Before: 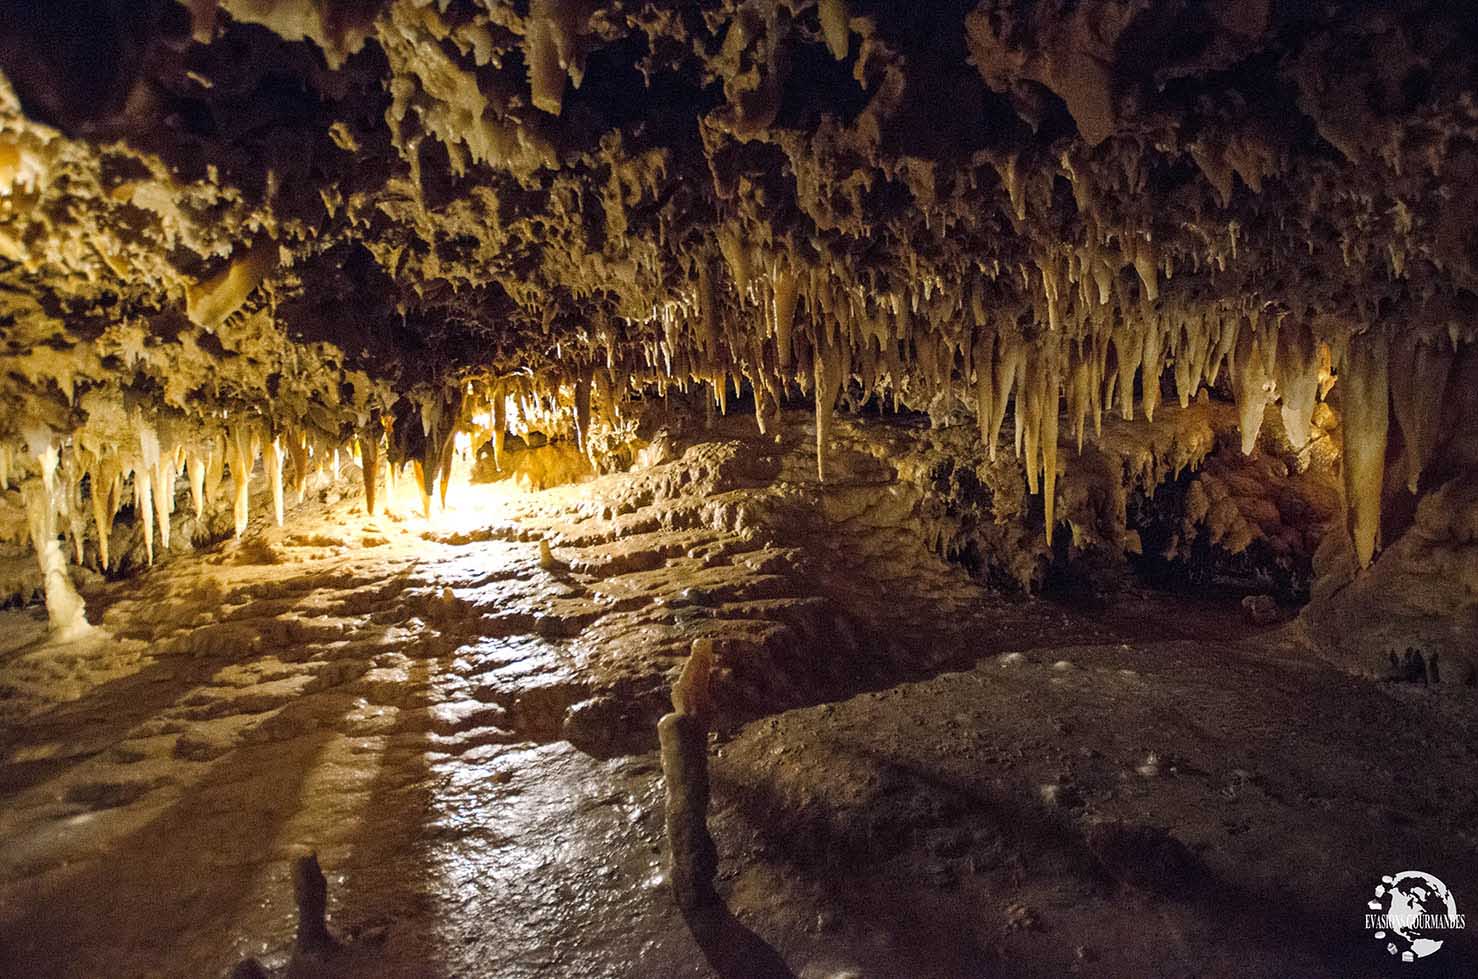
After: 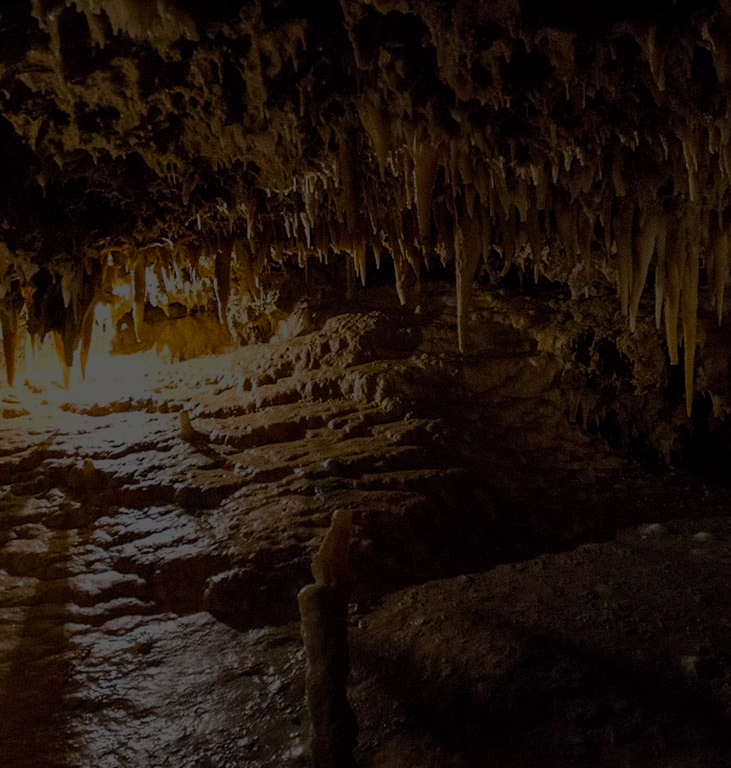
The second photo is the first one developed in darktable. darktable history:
exposure: black level correction 0, exposure 1.75 EV, compensate exposure bias true, compensate highlight preservation false
color calibration: x 0.342, y 0.356, temperature 5122 K
crop and rotate: angle 0.02°, left 24.353%, top 13.219%, right 26.156%, bottom 8.224%
